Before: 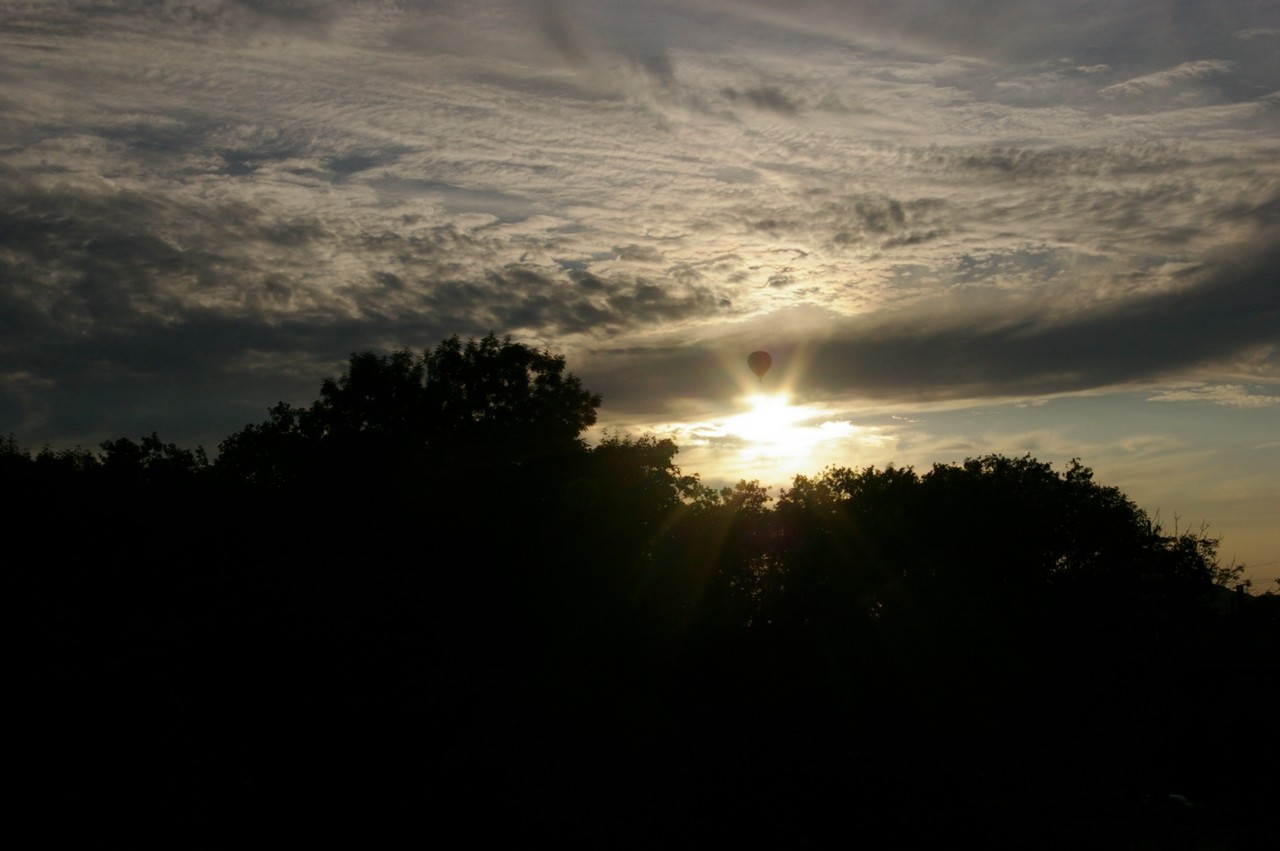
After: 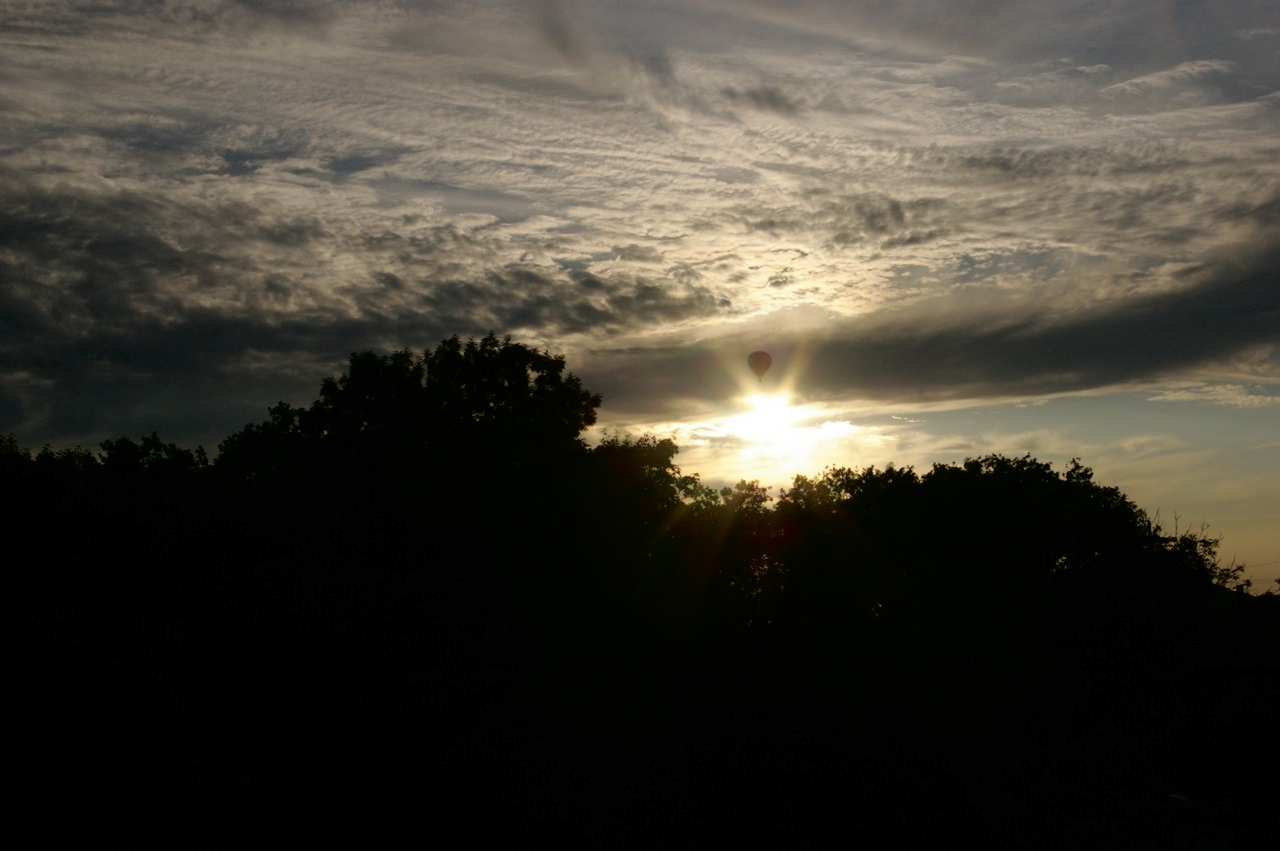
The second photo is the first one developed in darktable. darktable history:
tone curve: curves: ch0 [(0, 0) (0.003, 0.005) (0.011, 0.008) (0.025, 0.014) (0.044, 0.021) (0.069, 0.027) (0.1, 0.041) (0.136, 0.083) (0.177, 0.138) (0.224, 0.197) (0.277, 0.259) (0.335, 0.331) (0.399, 0.399) (0.468, 0.476) (0.543, 0.547) (0.623, 0.635) (0.709, 0.753) (0.801, 0.847) (0.898, 0.94) (1, 1)], color space Lab, independent channels, preserve colors none
